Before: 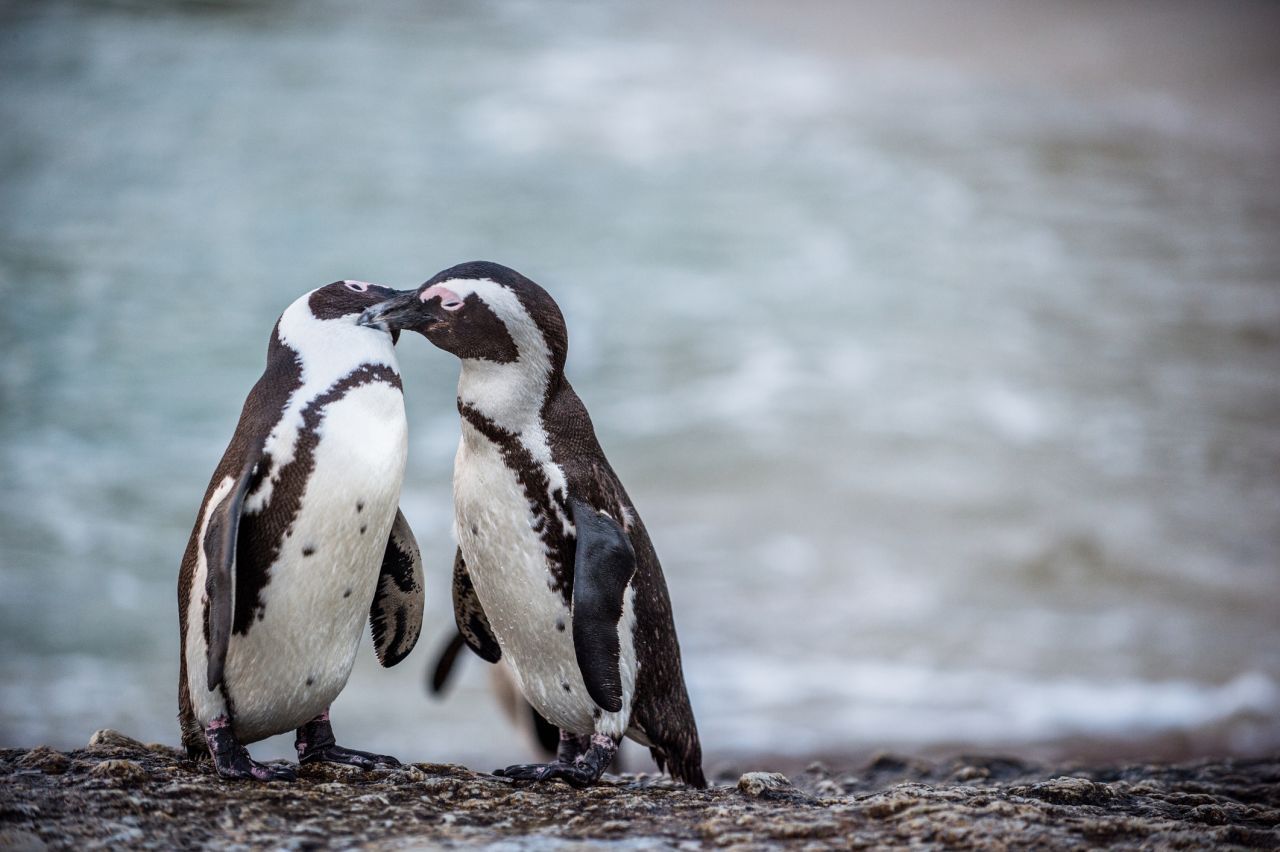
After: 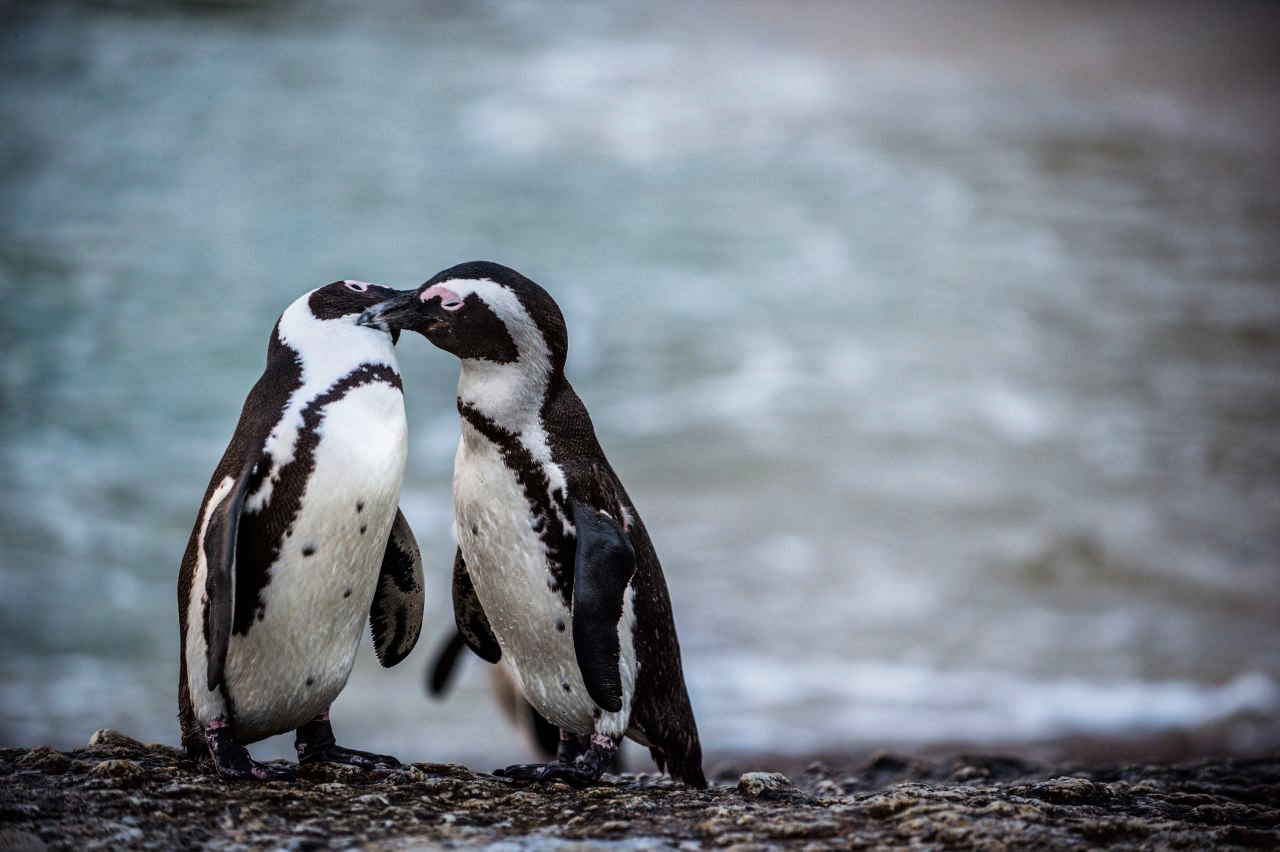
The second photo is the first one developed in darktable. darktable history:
tone curve: curves: ch0 [(0, 0) (0.153, 0.06) (1, 1)], color space Lab, linked channels, preserve colors none
contrast brightness saturation: brightness -0.02, saturation 0.35
